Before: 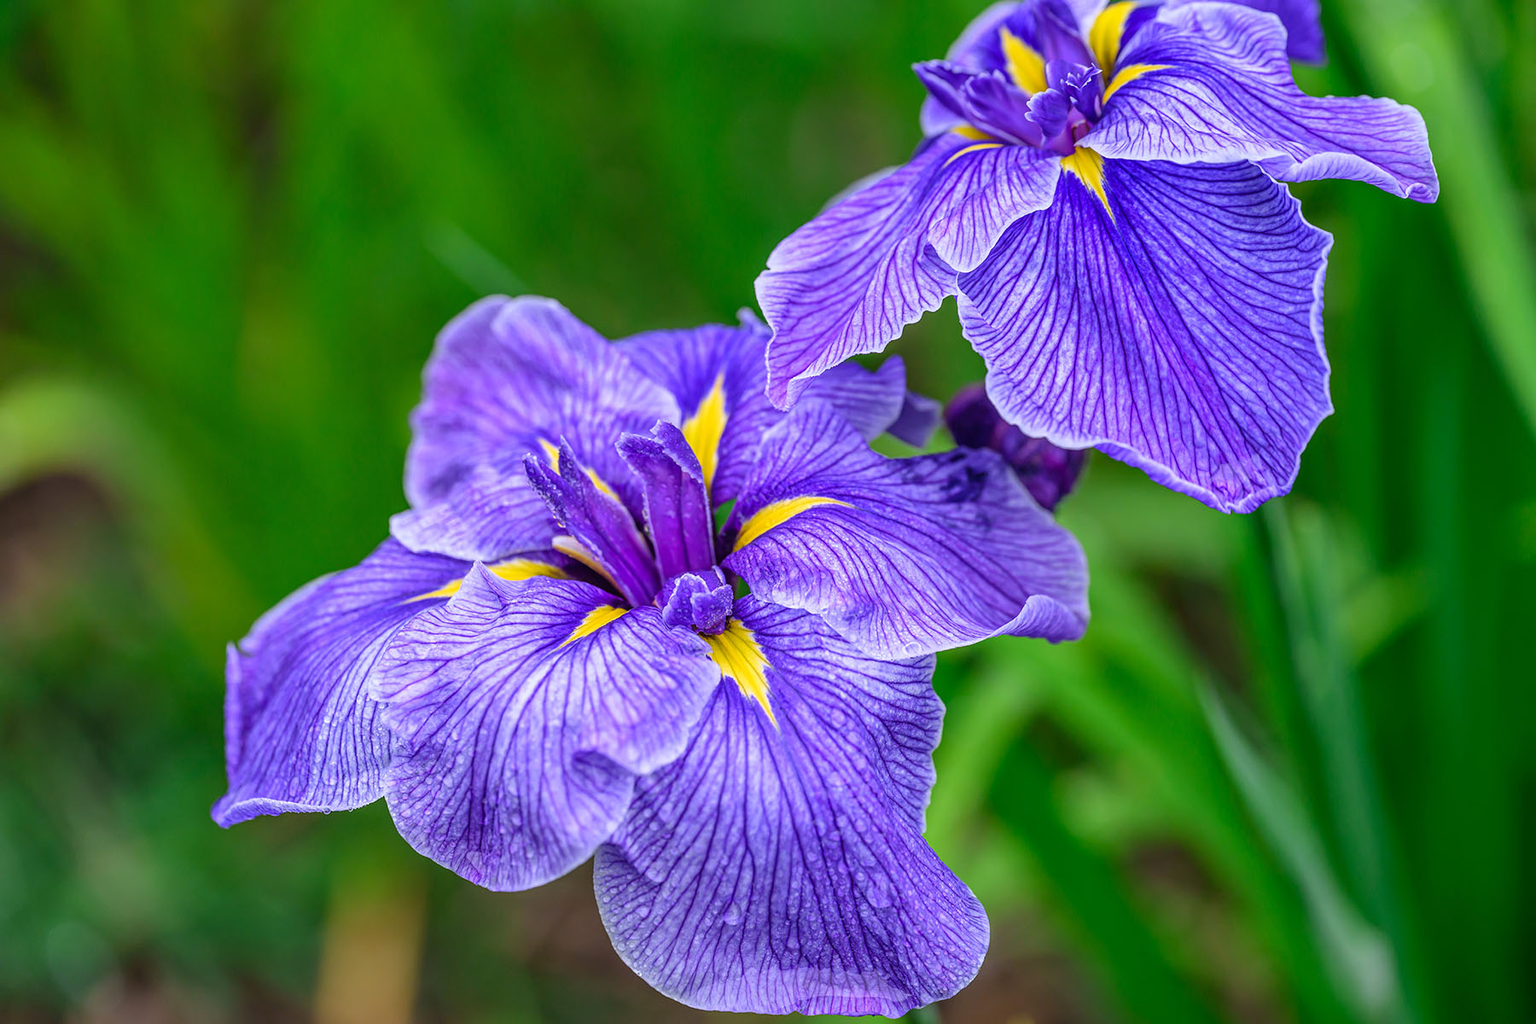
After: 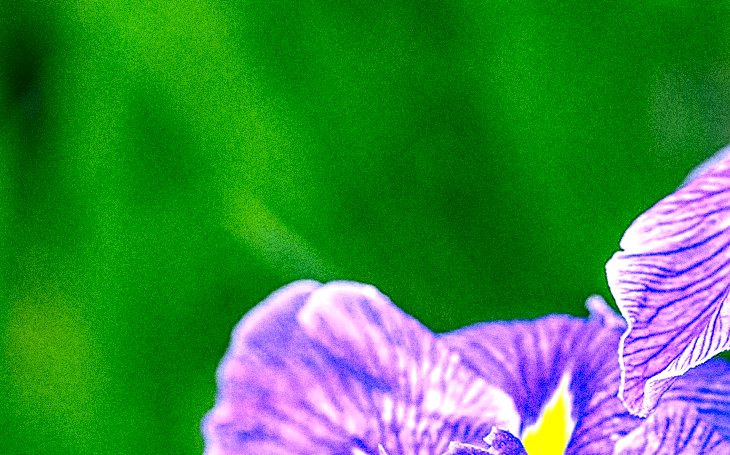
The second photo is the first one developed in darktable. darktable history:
exposure: black level correction 0, exposure 0.7 EV, compensate exposure bias true, compensate highlight preservation false
white balance: red 0.766, blue 1.537
local contrast: highlights 20%, shadows 70%, detail 170%
crop: left 15.452%, top 5.459%, right 43.956%, bottom 56.62%
sharpen: radius 2.543, amount 0.636
grain: strength 49.07%
color correction: highlights a* 5.62, highlights b* 33.57, shadows a* -25.86, shadows b* 4.02
